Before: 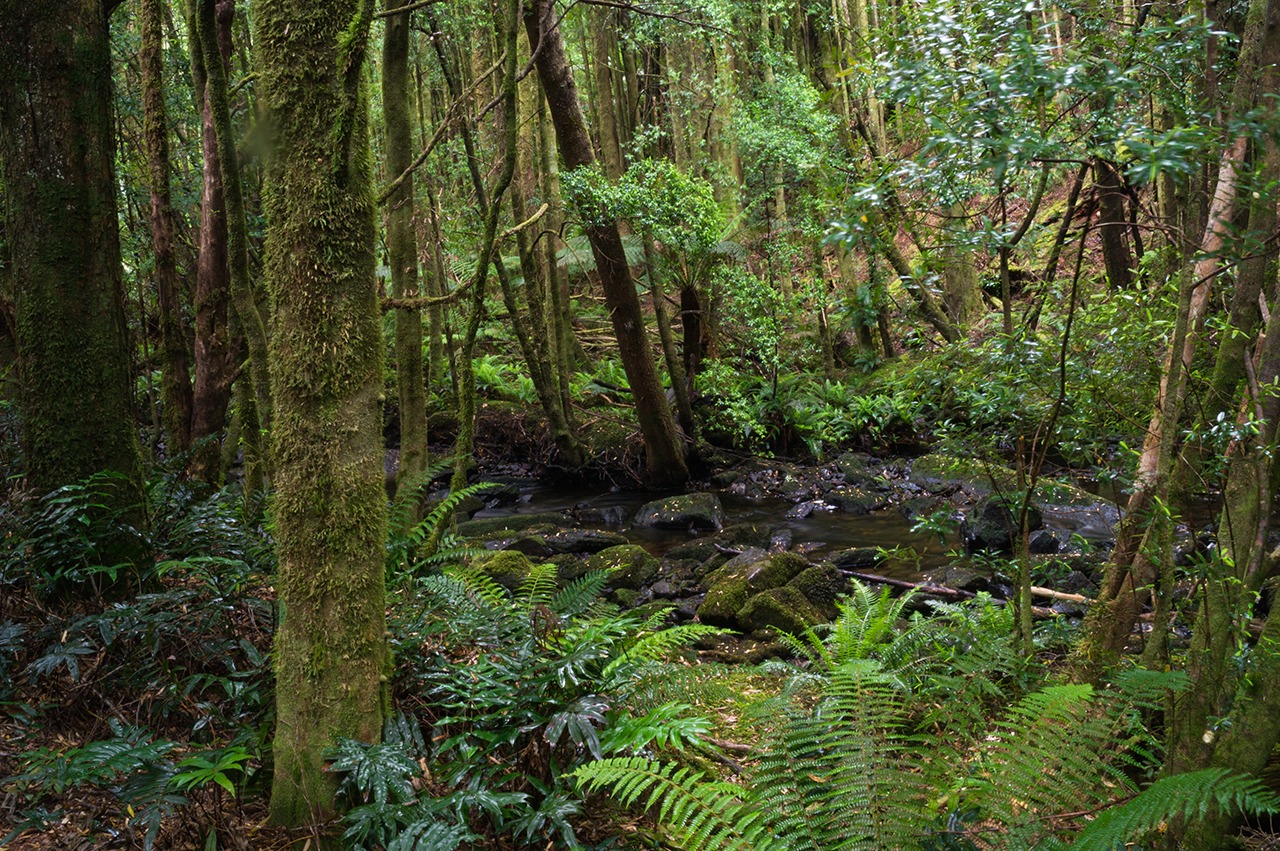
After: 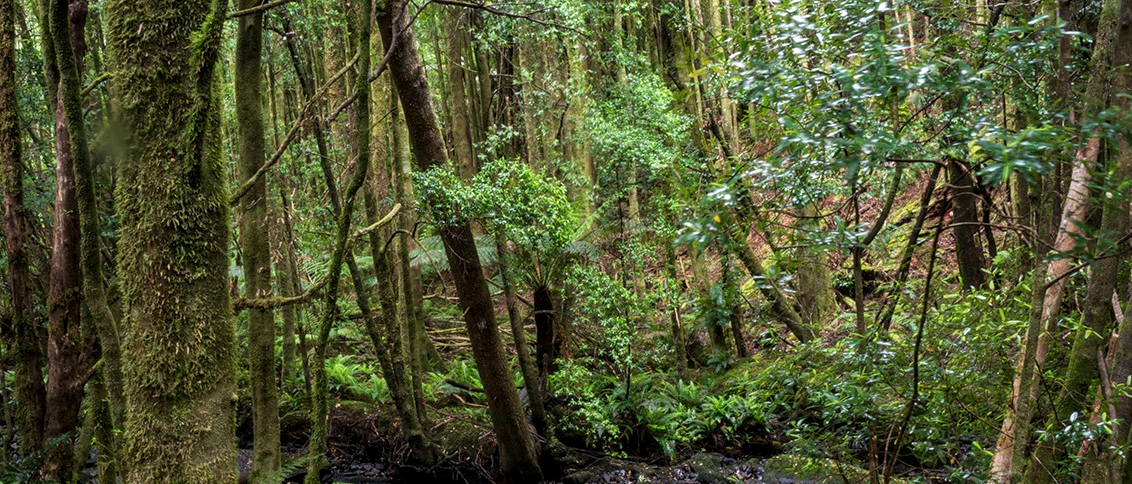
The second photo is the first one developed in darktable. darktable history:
local contrast: on, module defaults
crop and rotate: left 11.519%, bottom 43.067%
